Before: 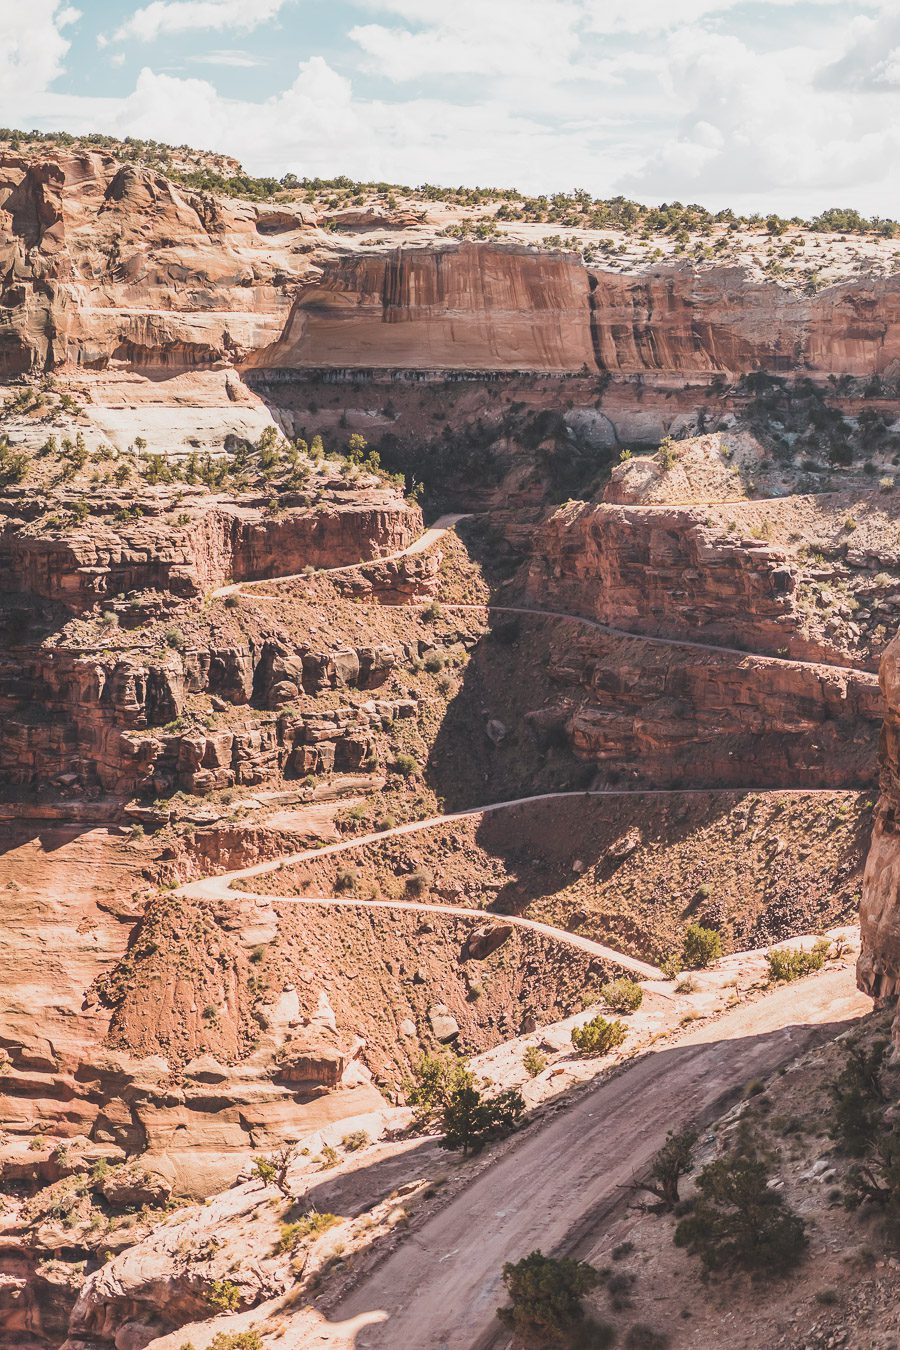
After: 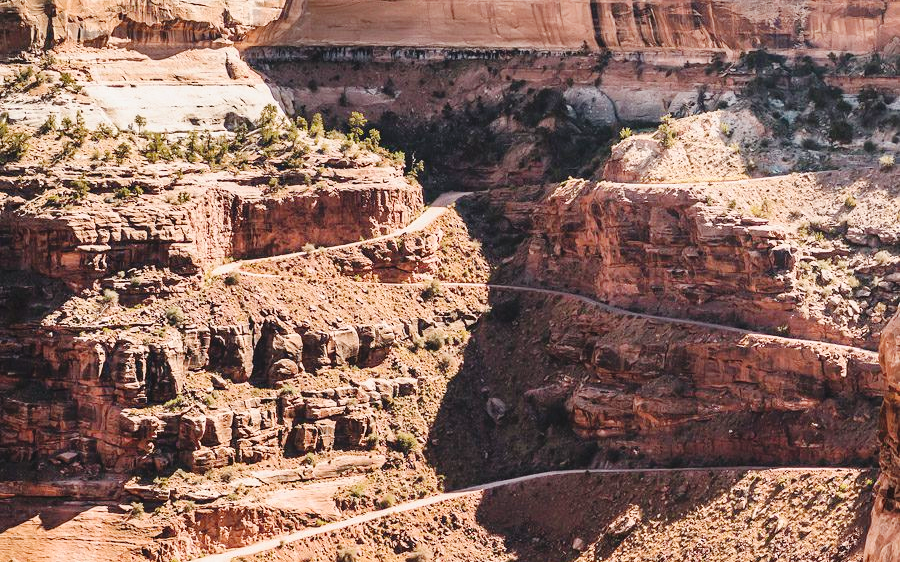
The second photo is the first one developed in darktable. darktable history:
crop and rotate: top 23.899%, bottom 34.462%
tone curve: curves: ch0 [(0, 0) (0.003, 0.003) (0.011, 0.005) (0.025, 0.008) (0.044, 0.012) (0.069, 0.02) (0.1, 0.031) (0.136, 0.047) (0.177, 0.088) (0.224, 0.141) (0.277, 0.222) (0.335, 0.32) (0.399, 0.422) (0.468, 0.523) (0.543, 0.623) (0.623, 0.716) (0.709, 0.796) (0.801, 0.878) (0.898, 0.957) (1, 1)], preserve colors none
